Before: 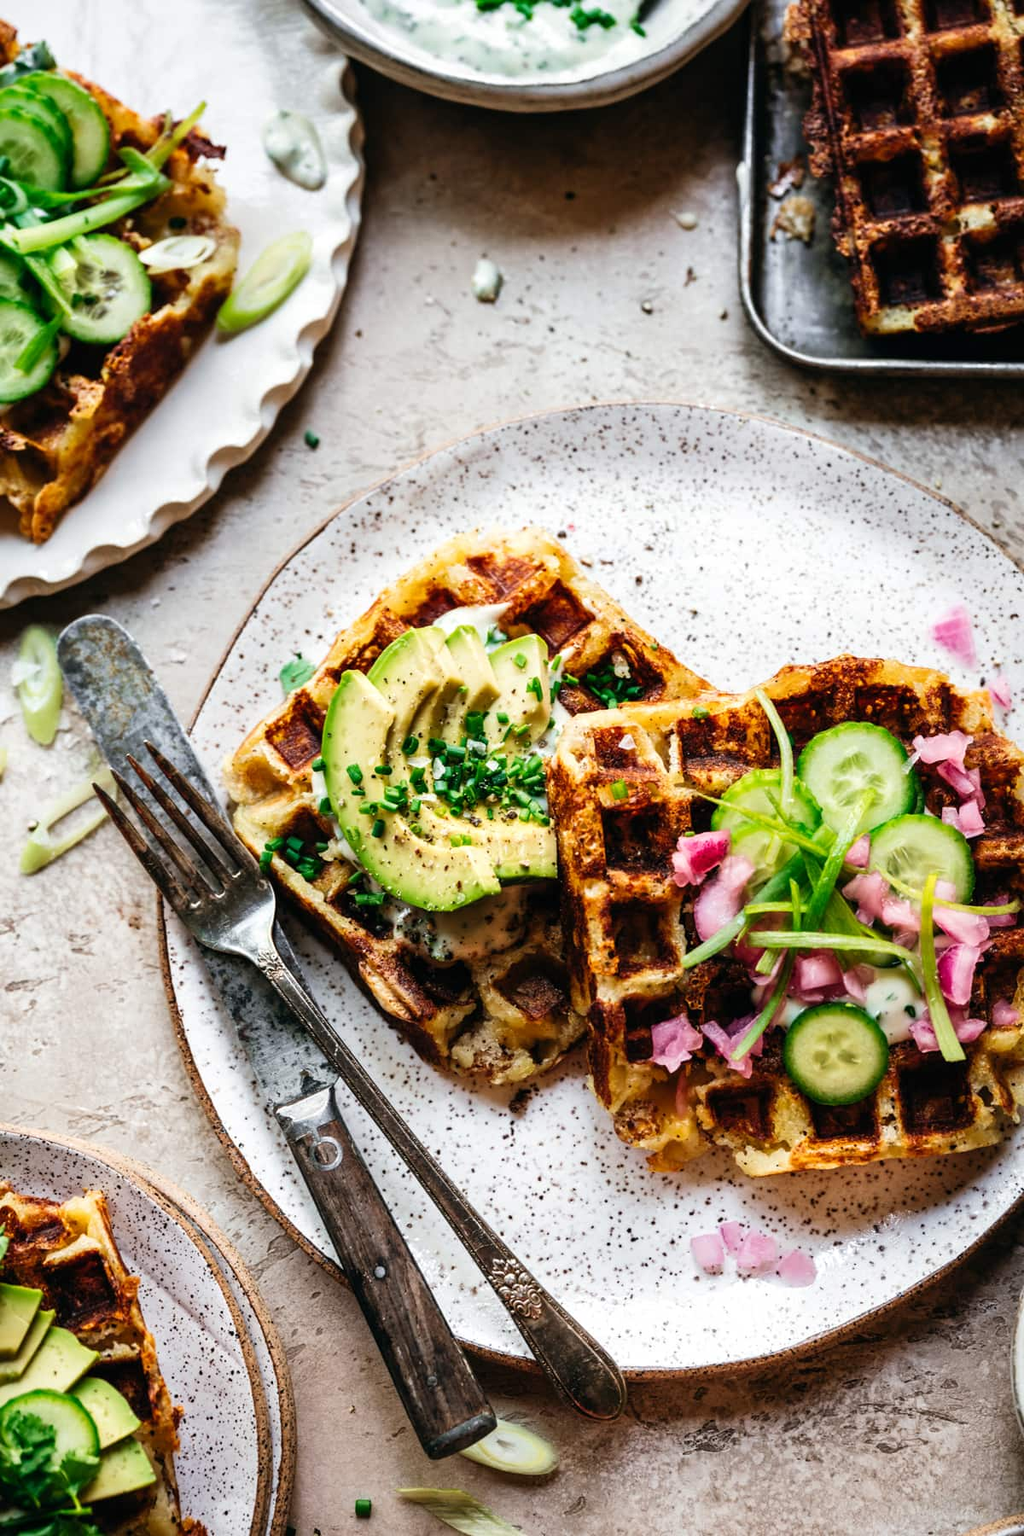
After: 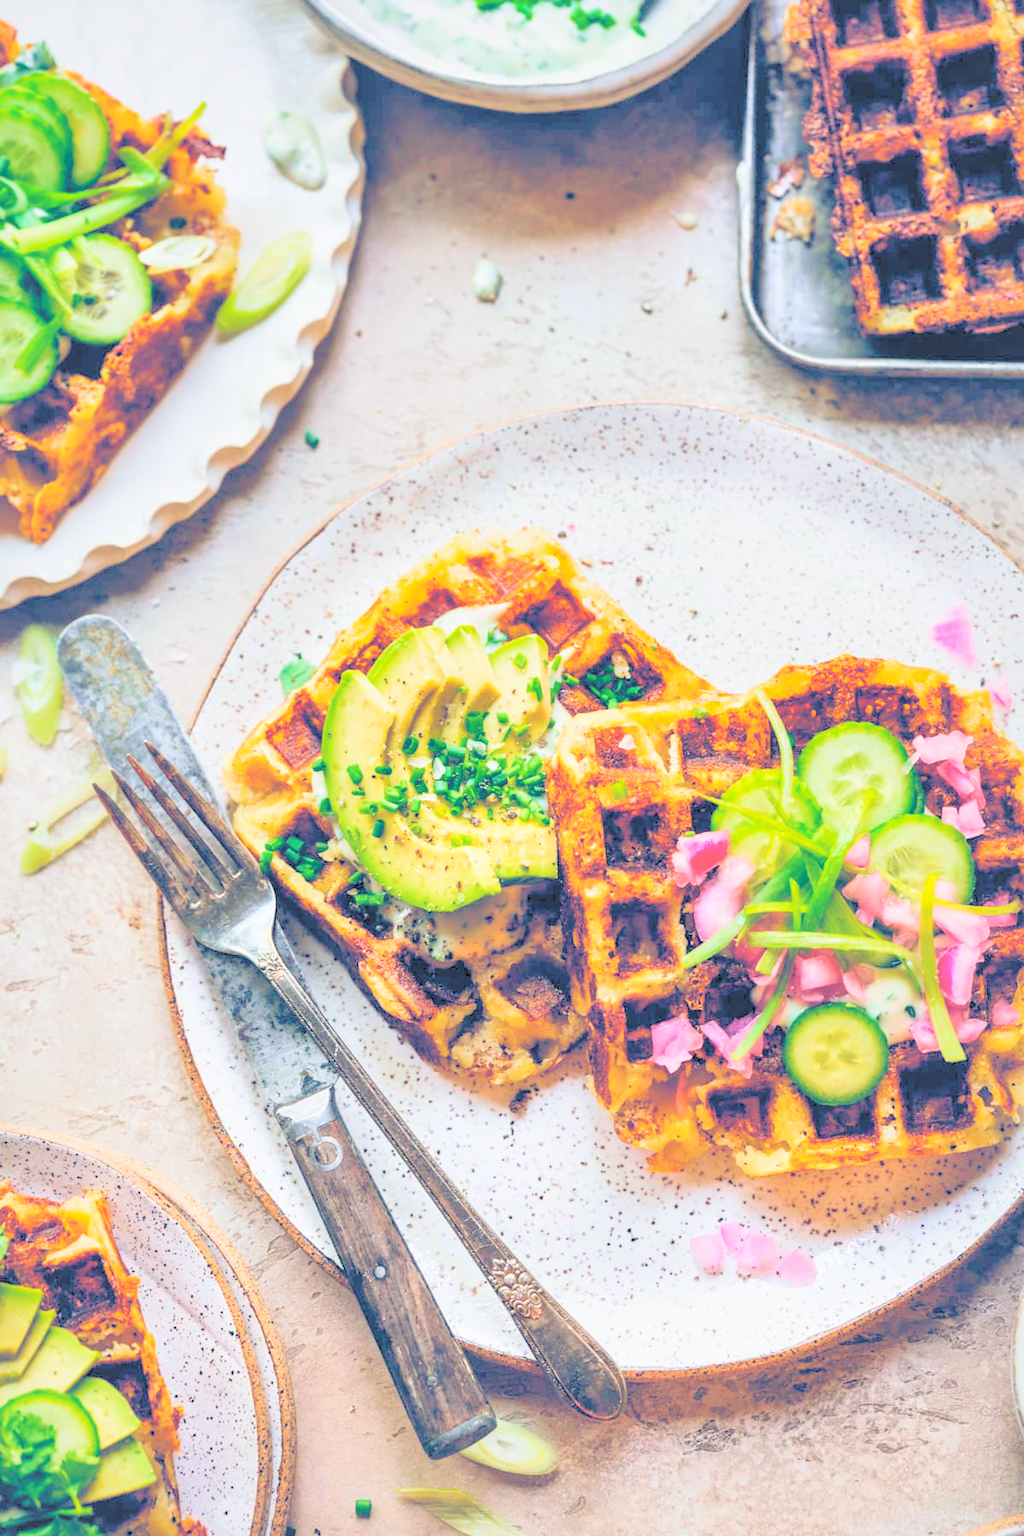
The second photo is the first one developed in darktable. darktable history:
contrast brightness saturation: brightness 0.983
local contrast: mode bilateral grid, contrast 20, coarseness 100, detail 150%, midtone range 0.2
color balance rgb: shadows lift › chroma 2.058%, shadows lift › hue 215.43°, global offset › chroma 0.154%, global offset › hue 254.05°, perceptual saturation grading › global saturation 24.896%, global vibrance 24.229%, contrast -24.66%
